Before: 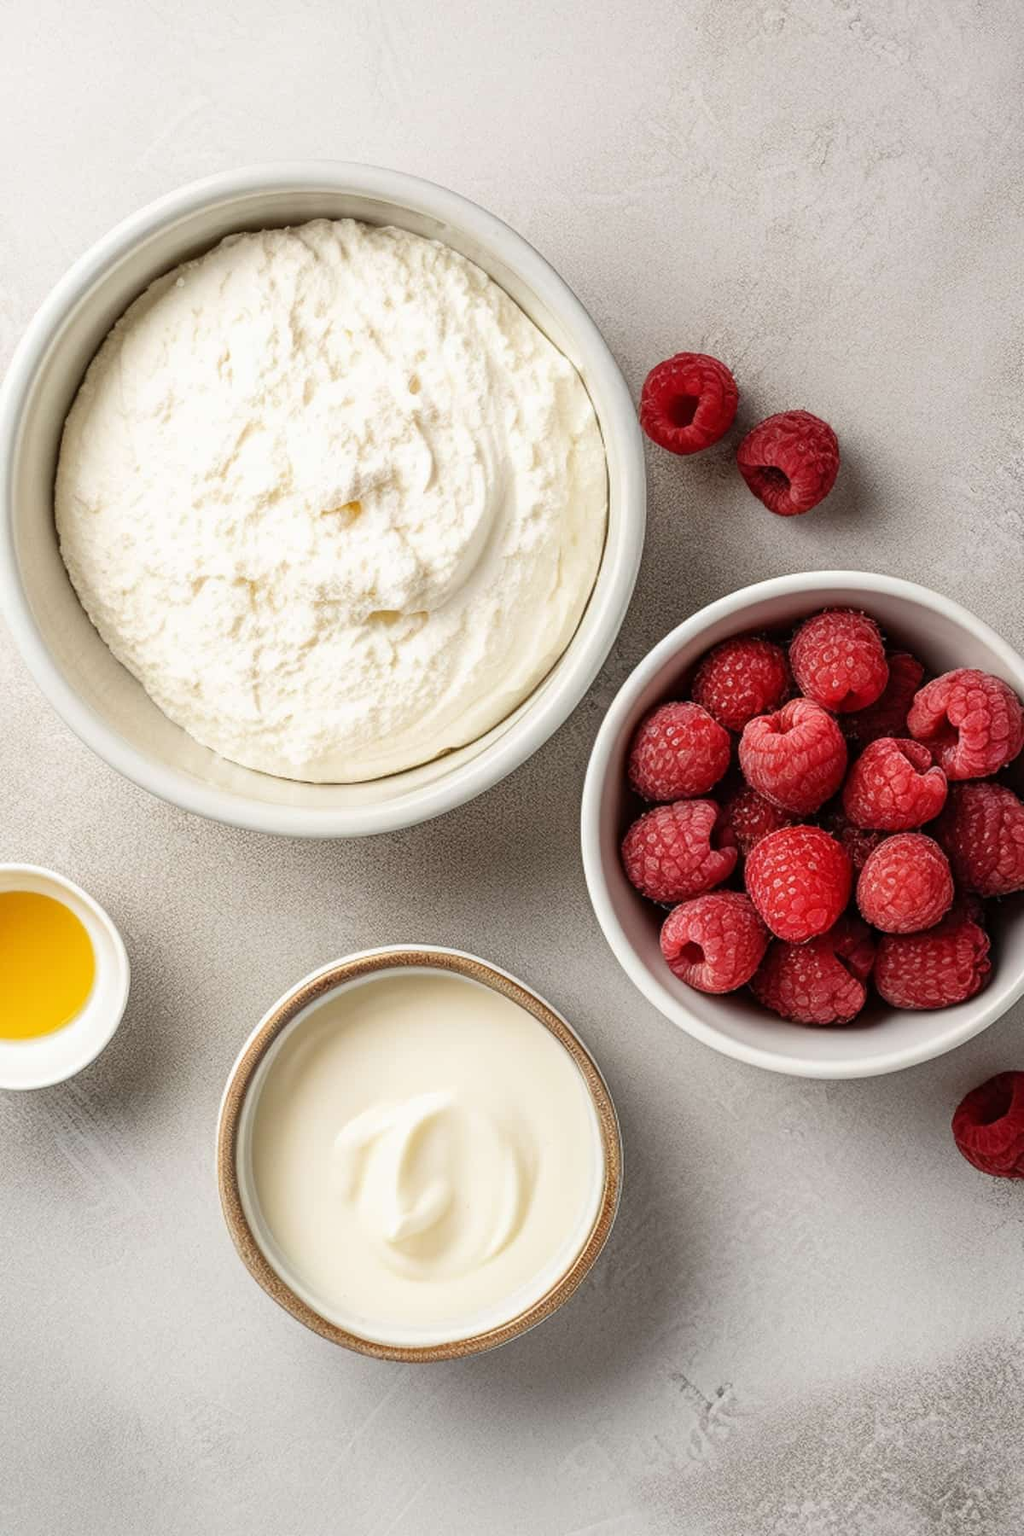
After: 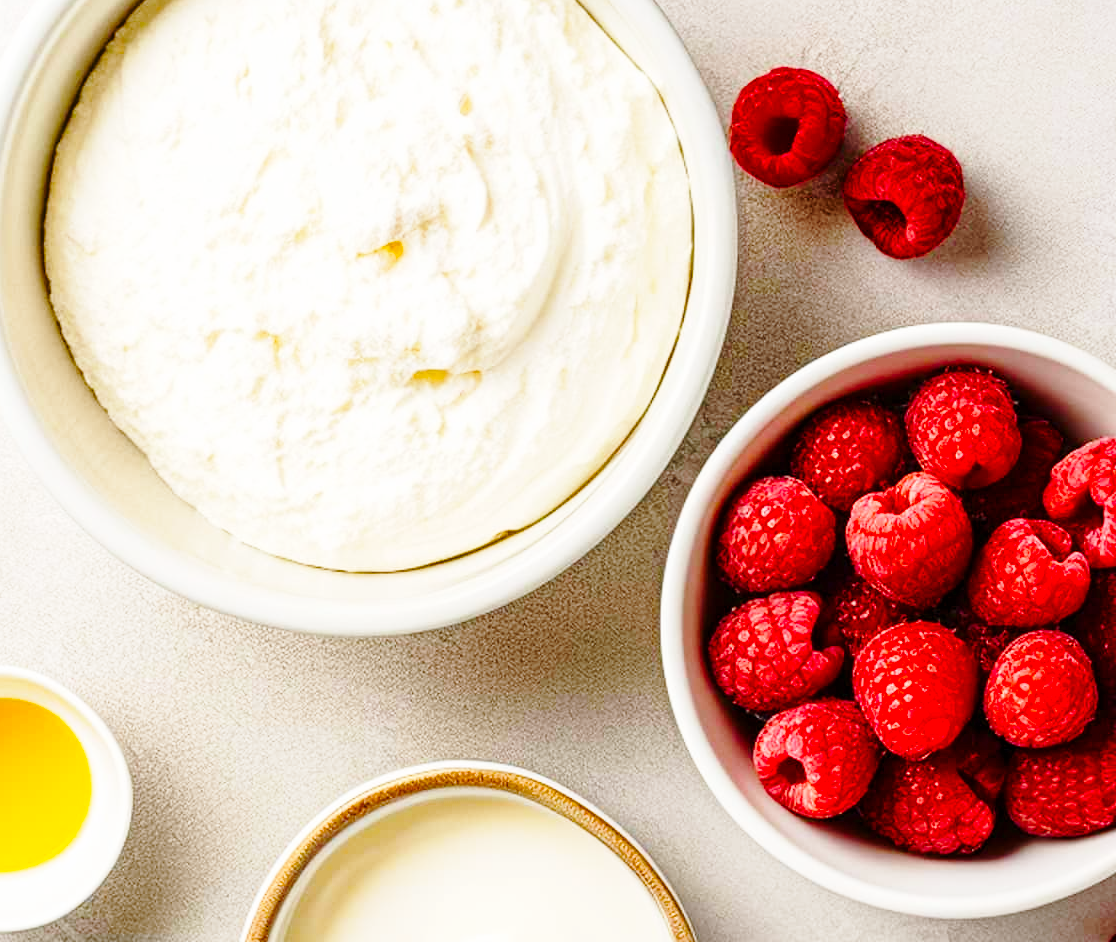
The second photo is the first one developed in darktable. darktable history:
crop: left 1.744%, top 19.225%, right 5.069%, bottom 28.357%
base curve: curves: ch0 [(0, 0) (0.028, 0.03) (0.121, 0.232) (0.46, 0.748) (0.859, 0.968) (1, 1)], preserve colors none
color balance rgb: linear chroma grading › global chroma 18.9%, perceptual saturation grading › global saturation 20%, perceptual saturation grading › highlights -25%, perceptual saturation grading › shadows 50%, global vibrance 18.93%
